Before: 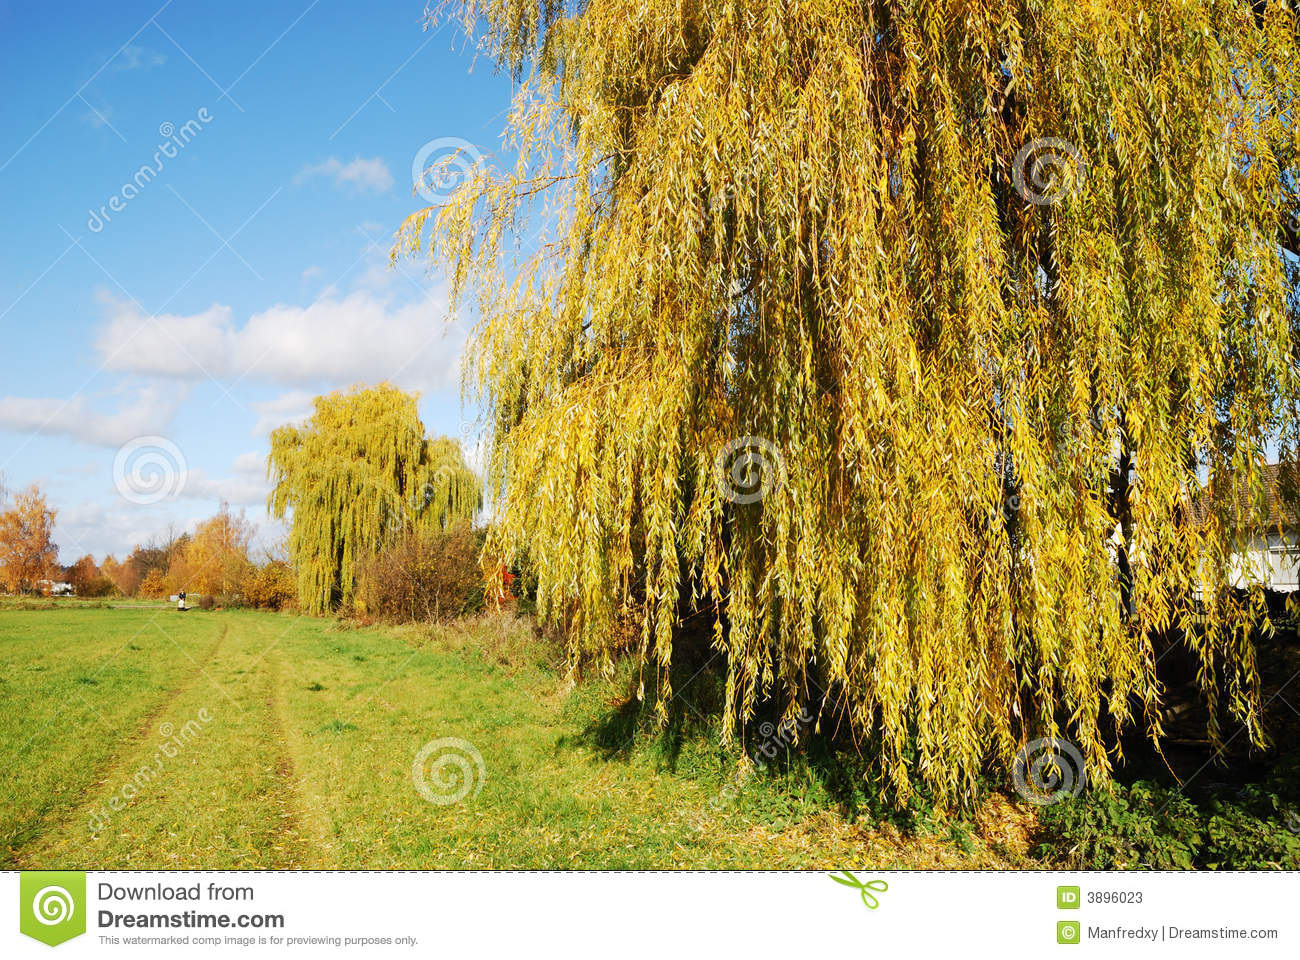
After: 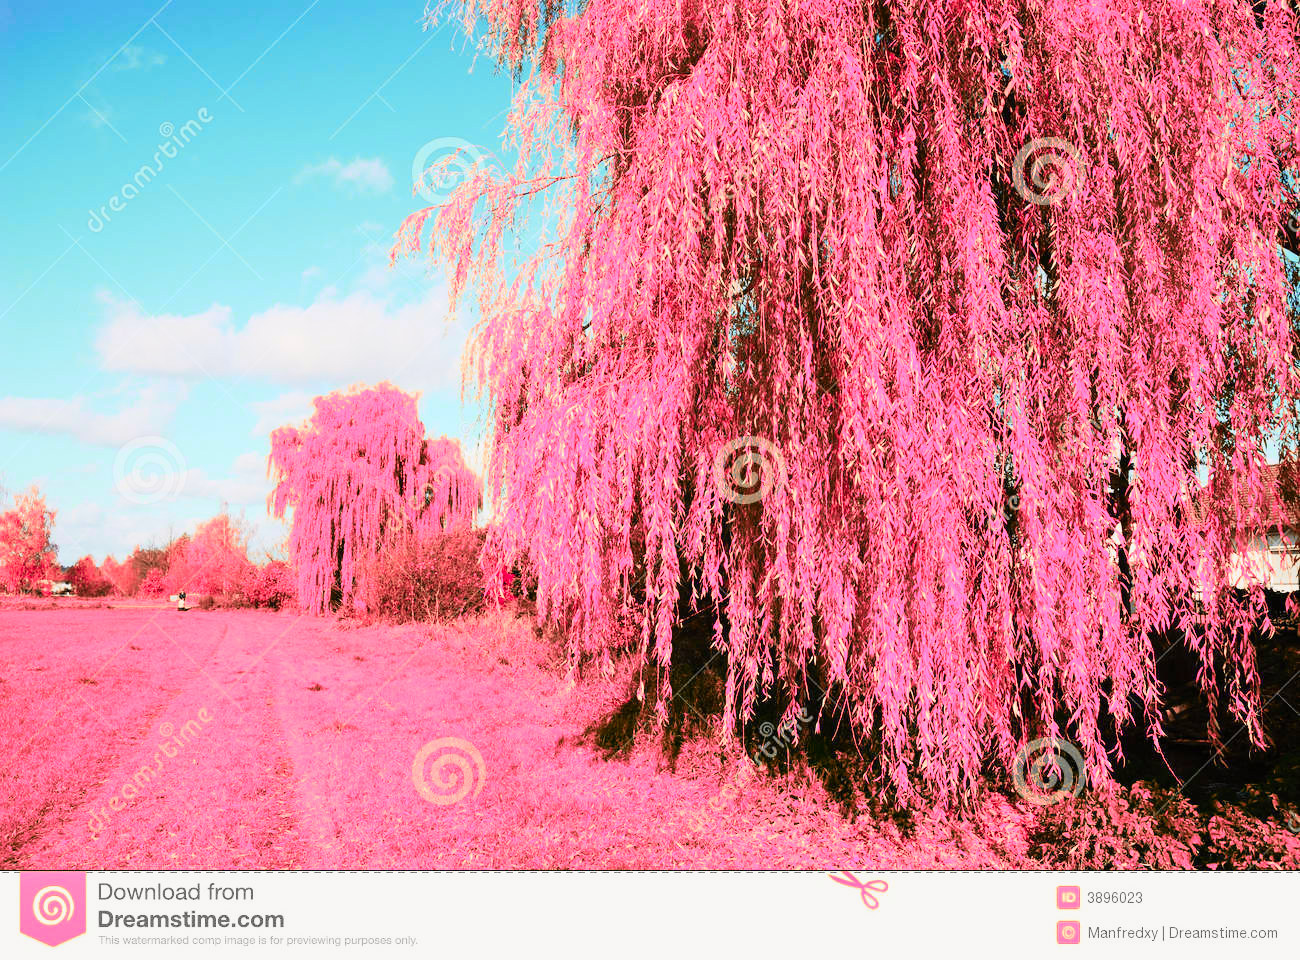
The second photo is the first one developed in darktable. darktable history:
color zones: curves: ch2 [(0, 0.488) (0.143, 0.417) (0.286, 0.212) (0.429, 0.179) (0.571, 0.154) (0.714, 0.415) (0.857, 0.495) (1, 0.488)]
tone curve: curves: ch0 [(0, 0.005) (0.103, 0.097) (0.18, 0.22) (0.378, 0.482) (0.504, 0.631) (0.663, 0.801) (0.834, 0.914) (1, 0.971)]; ch1 [(0, 0) (0.172, 0.123) (0.324, 0.253) (0.396, 0.388) (0.478, 0.461) (0.499, 0.498) (0.522, 0.528) (0.604, 0.692) (0.704, 0.818) (1, 1)]; ch2 [(0, 0) (0.411, 0.424) (0.496, 0.5) (0.515, 0.519) (0.555, 0.585) (0.628, 0.703) (1, 1)], color space Lab, independent channels, preserve colors none
